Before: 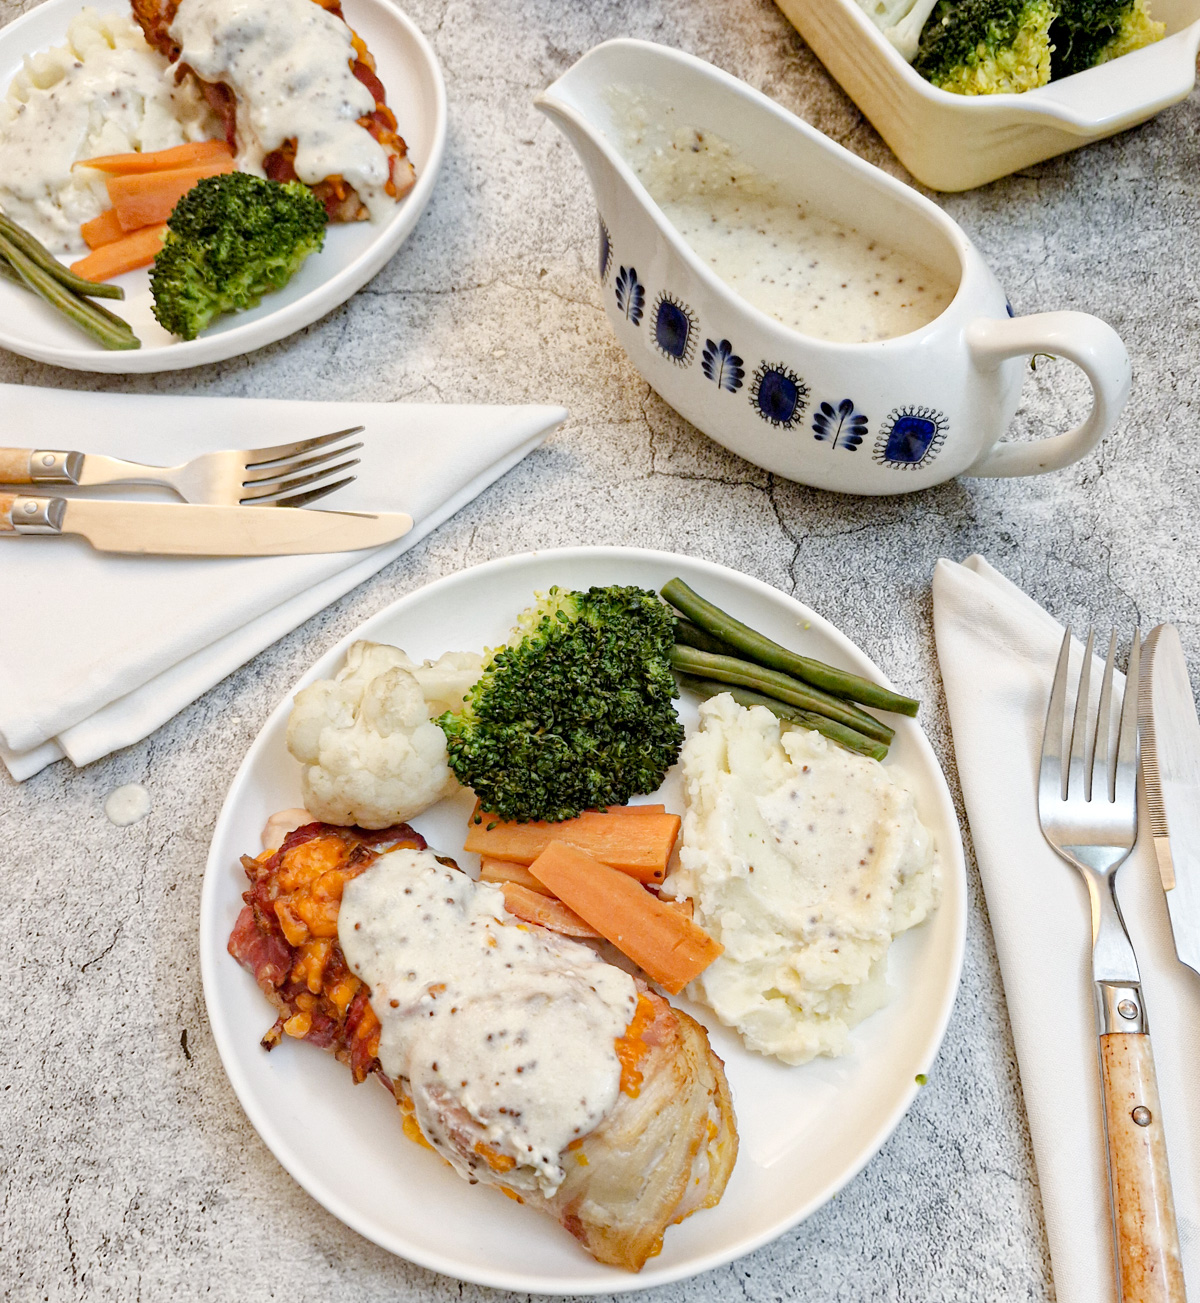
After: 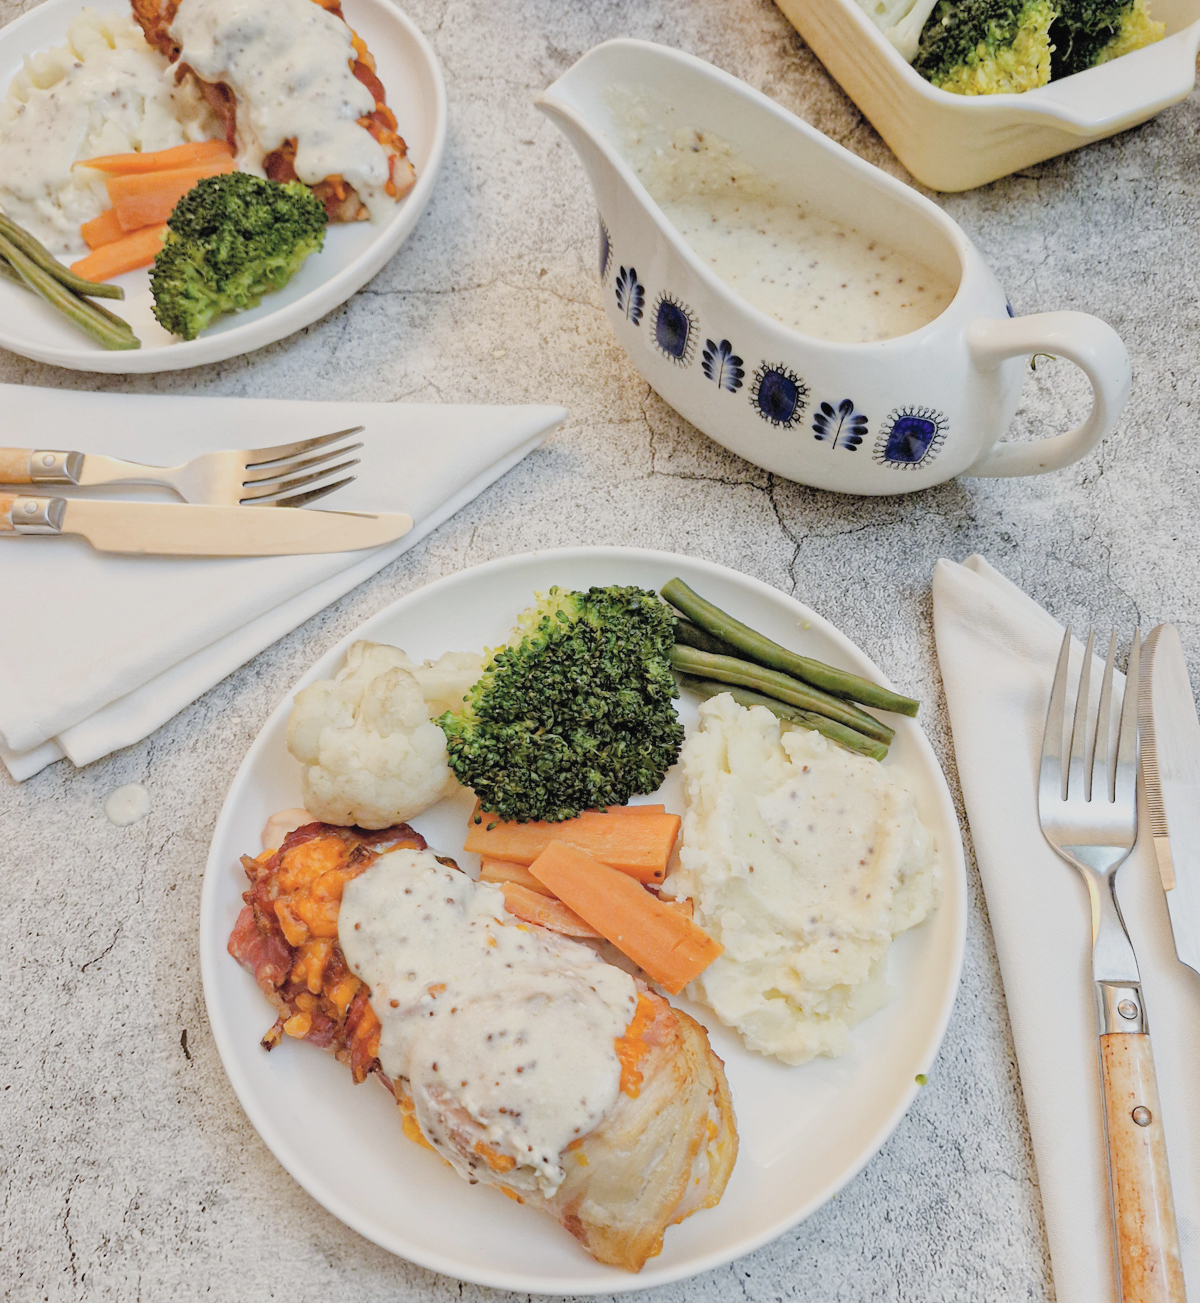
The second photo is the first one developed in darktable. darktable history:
contrast brightness saturation: brightness 0.282
exposure: black level correction 0, exposure -0.712 EV, compensate highlight preservation false
